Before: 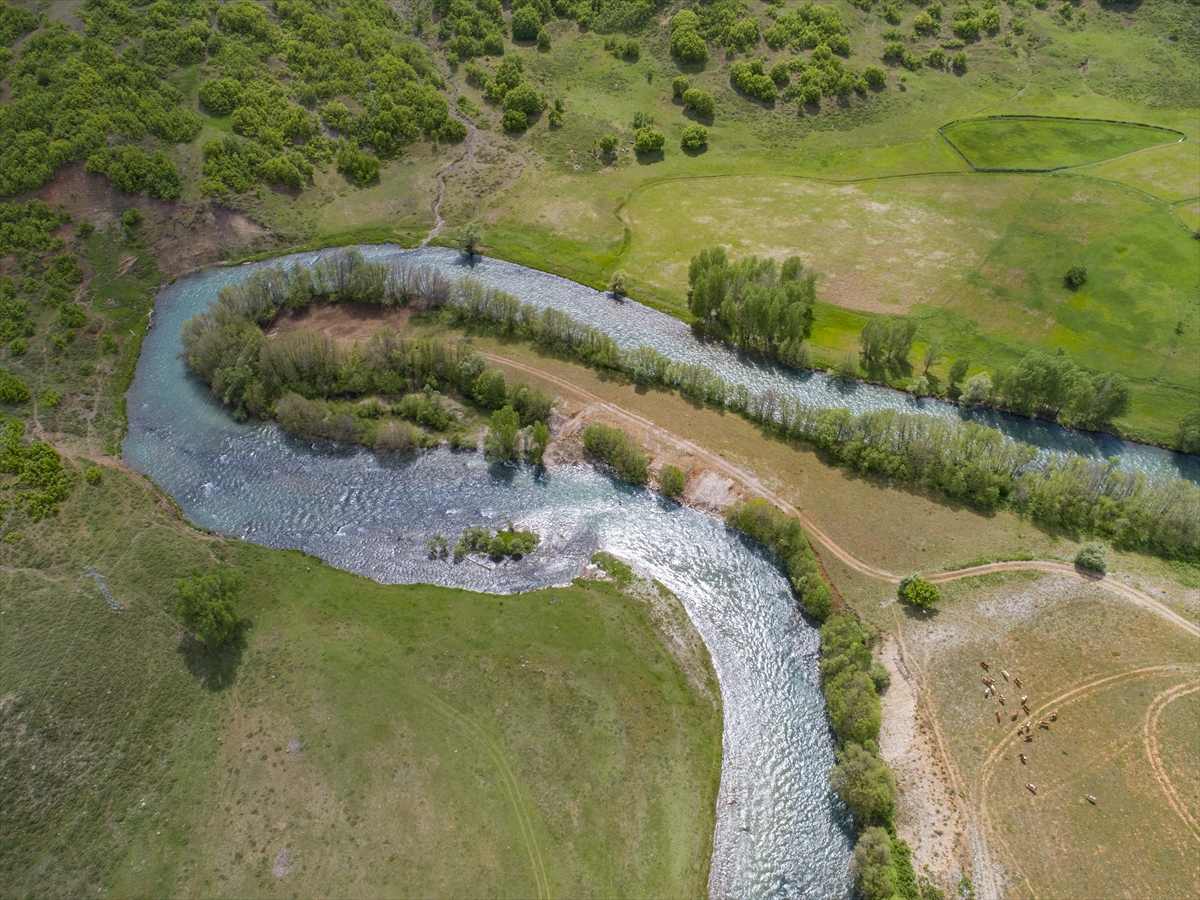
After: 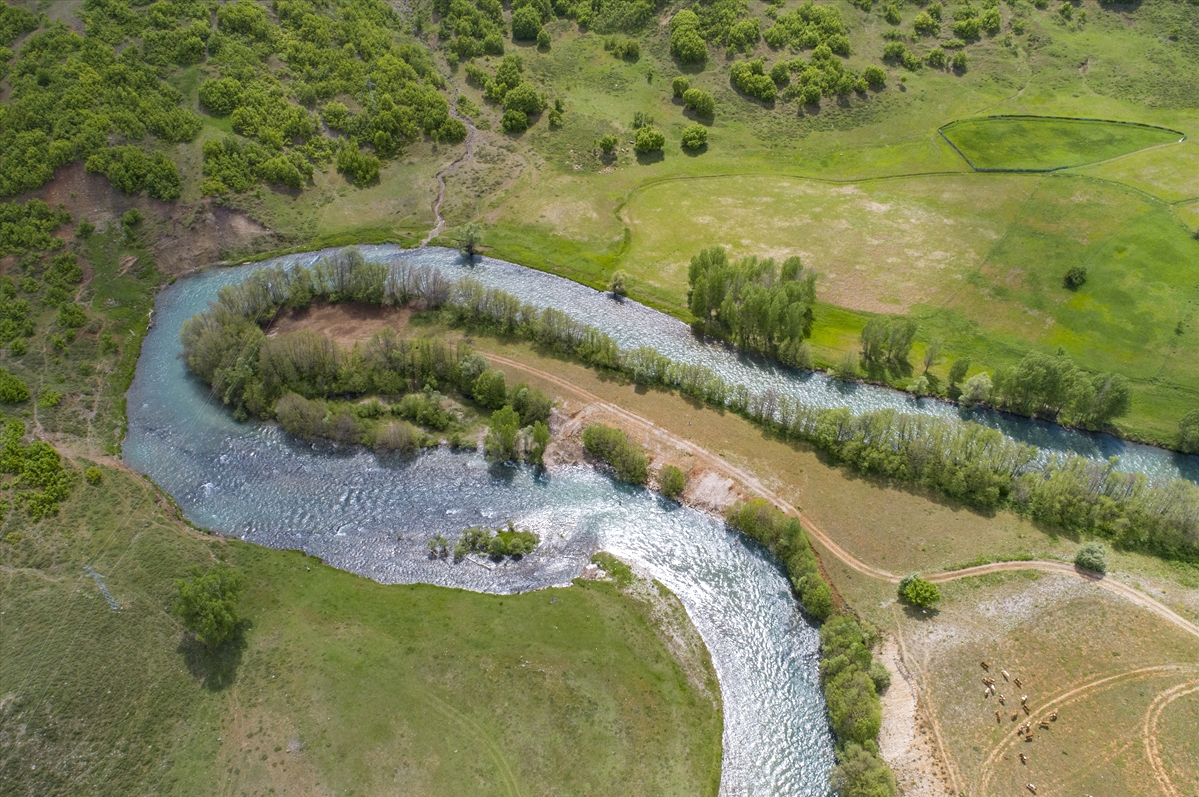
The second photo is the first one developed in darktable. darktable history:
exposure: exposure 0.204 EV, compensate highlight preservation false
crop and rotate: top 0%, bottom 11.373%
